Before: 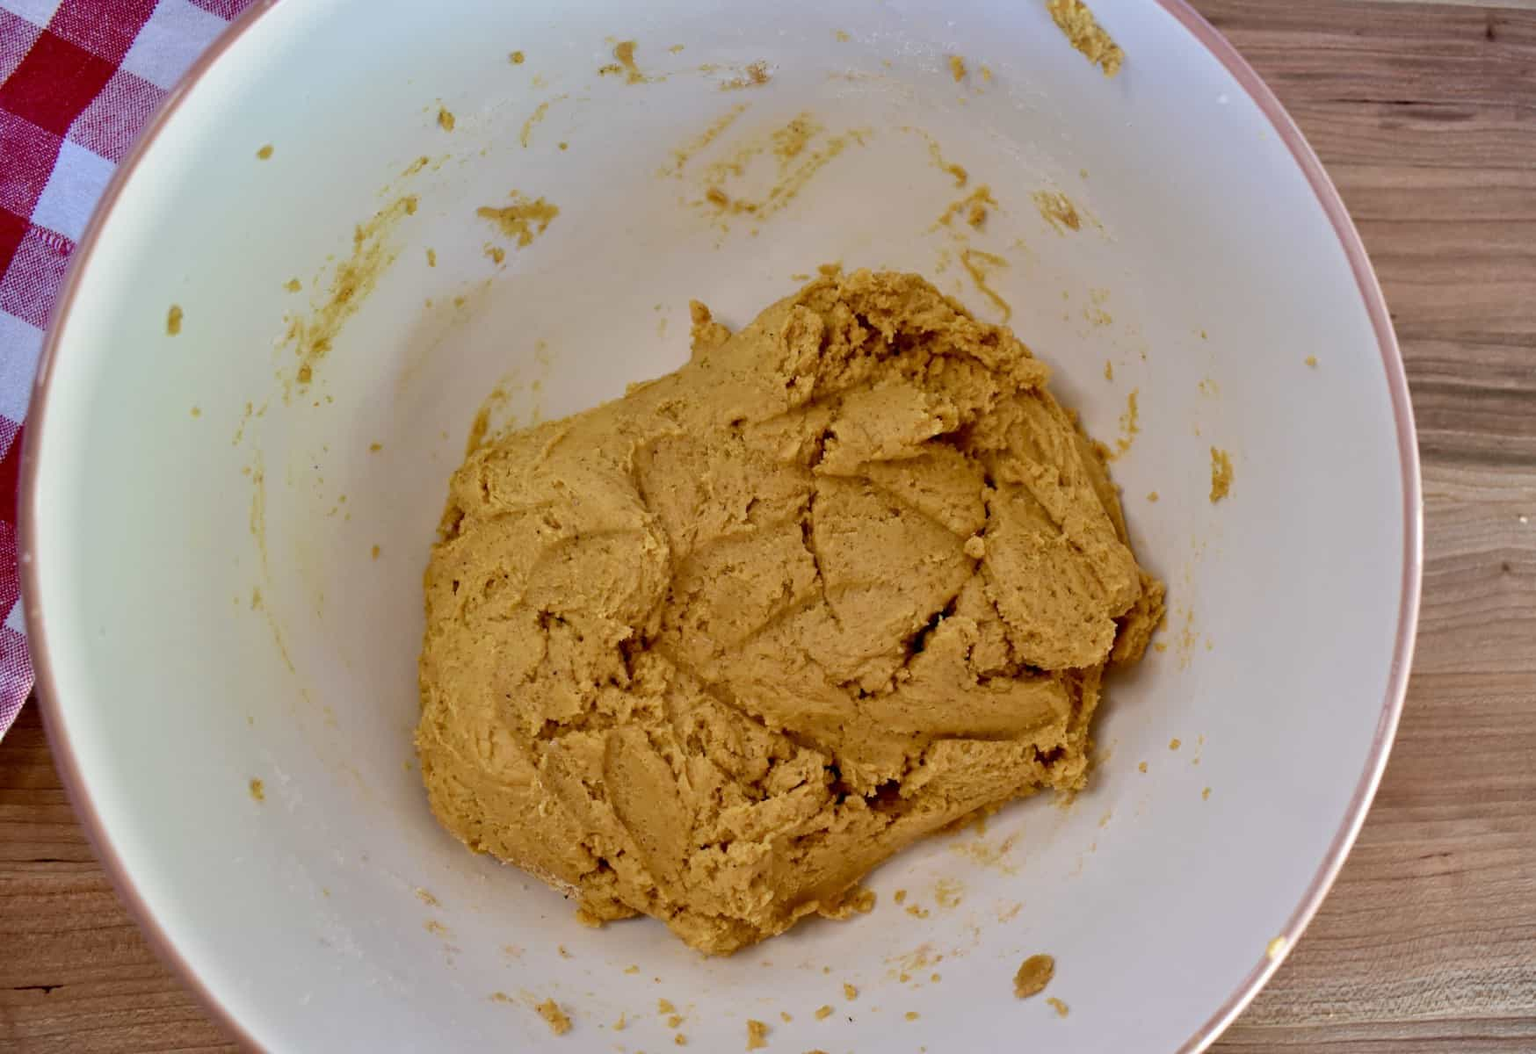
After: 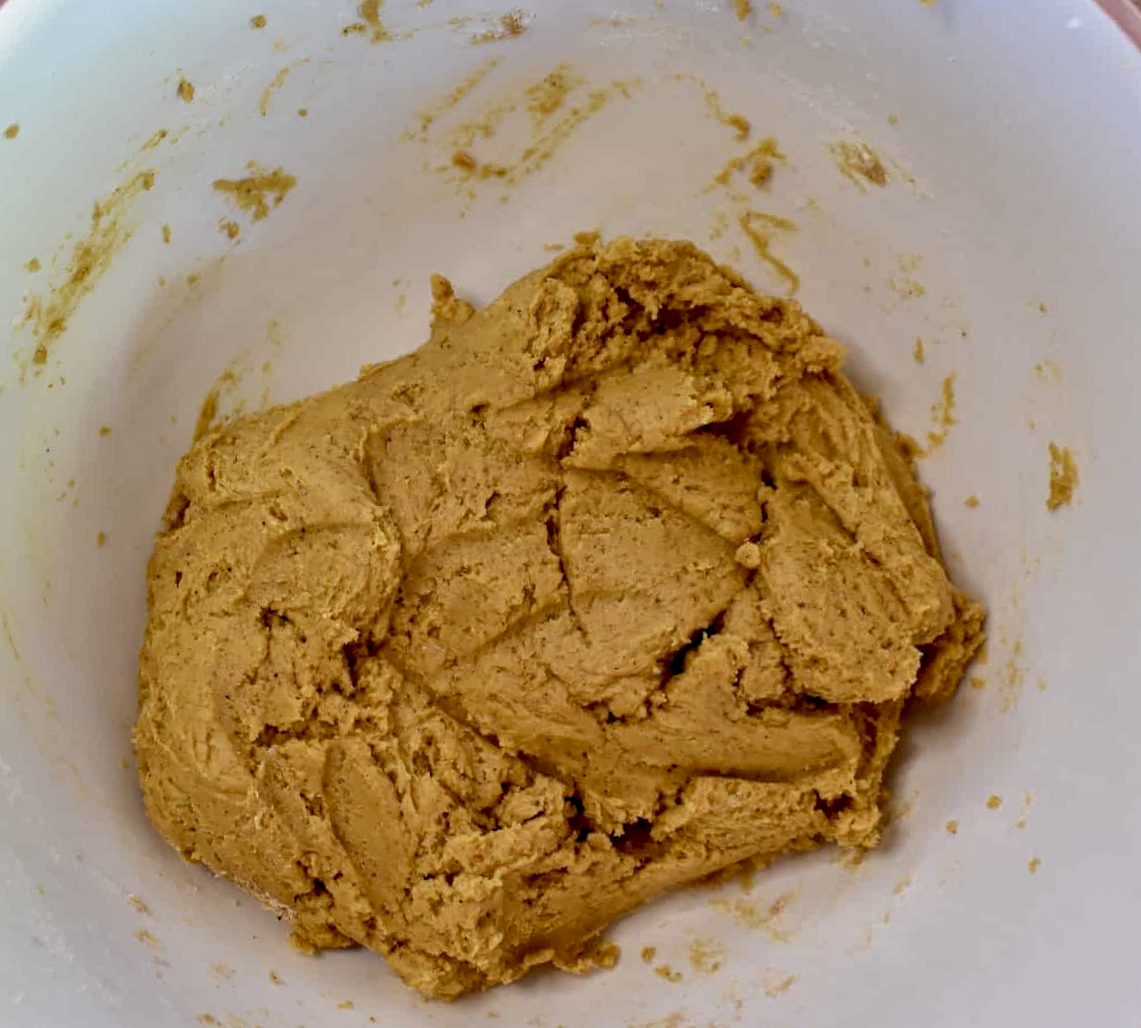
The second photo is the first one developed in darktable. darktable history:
local contrast: detail 130%
rotate and perspective: rotation 1.69°, lens shift (vertical) -0.023, lens shift (horizontal) -0.291, crop left 0.025, crop right 0.988, crop top 0.092, crop bottom 0.842
crop and rotate: left 12.648%, right 20.685%
